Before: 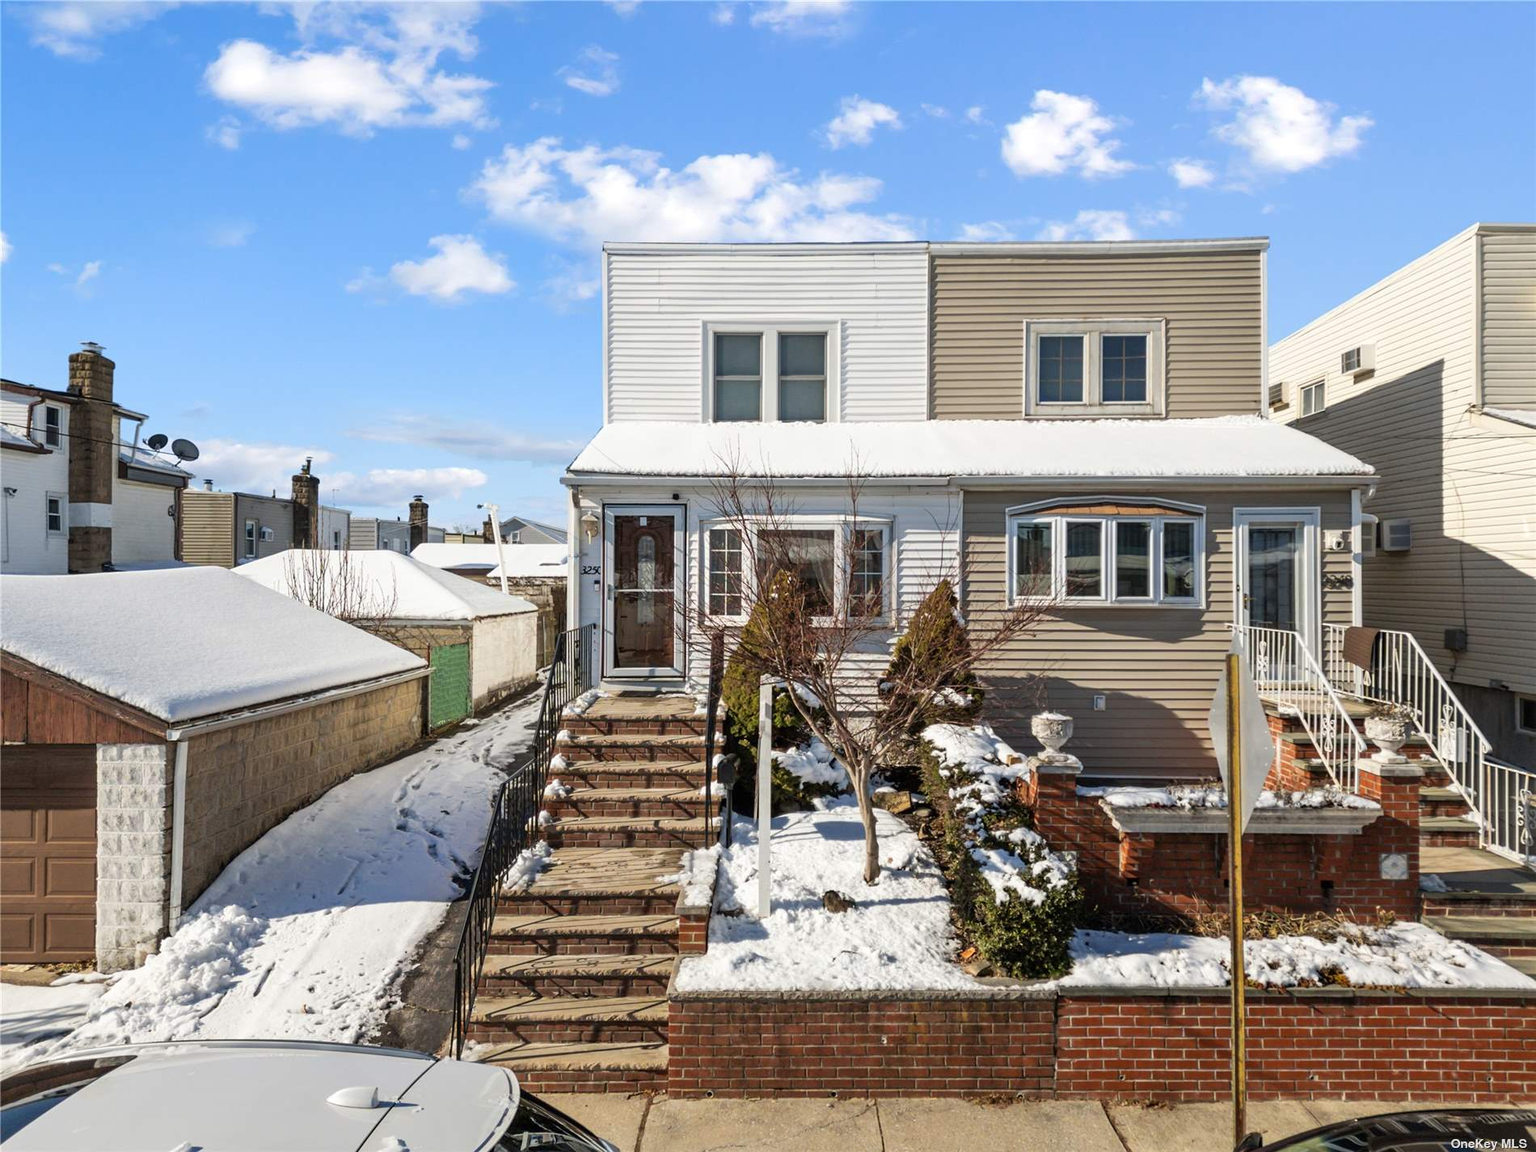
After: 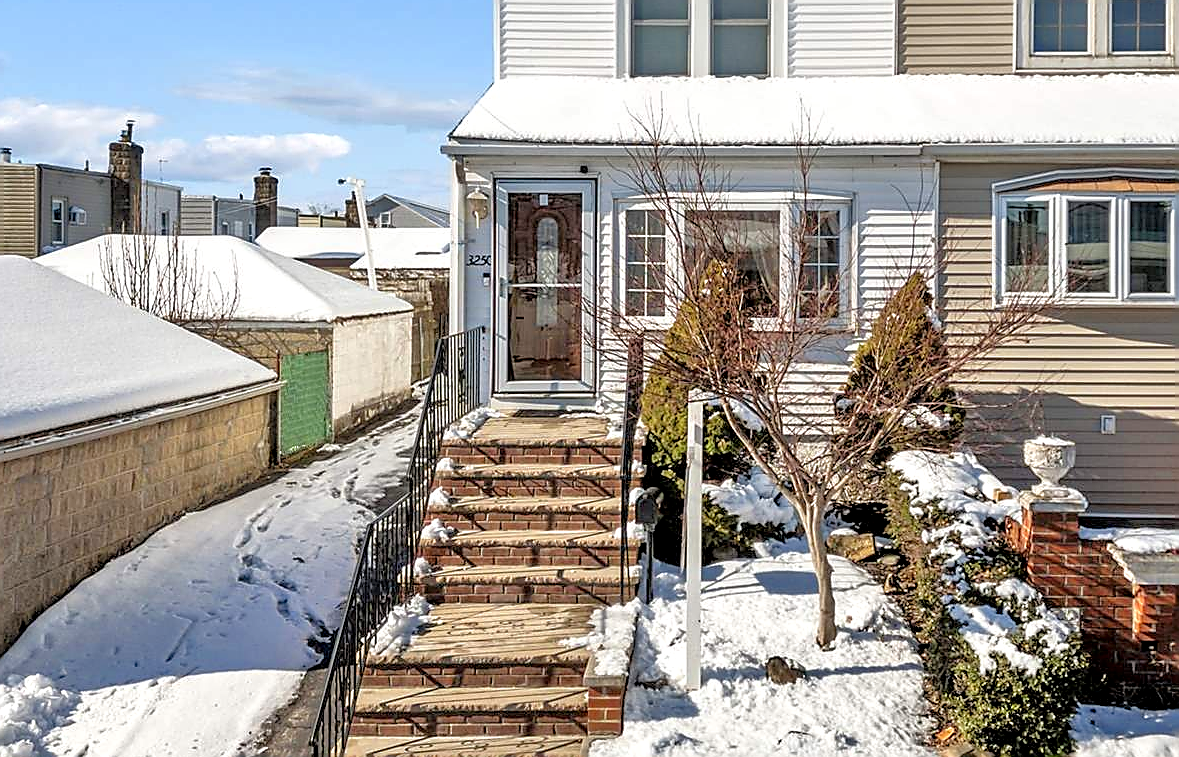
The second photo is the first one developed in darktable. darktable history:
local contrast: highlights 25%, shadows 75%, midtone range 0.75
tone equalizer: -7 EV 0.15 EV, -6 EV 0.6 EV, -5 EV 1.15 EV, -4 EV 1.33 EV, -3 EV 1.15 EV, -2 EV 0.6 EV, -1 EV 0.15 EV, mask exposure compensation -0.5 EV
sharpen: radius 1.4, amount 1.25, threshold 0.7
crop: left 13.312%, top 31.28%, right 24.627%, bottom 15.582%
